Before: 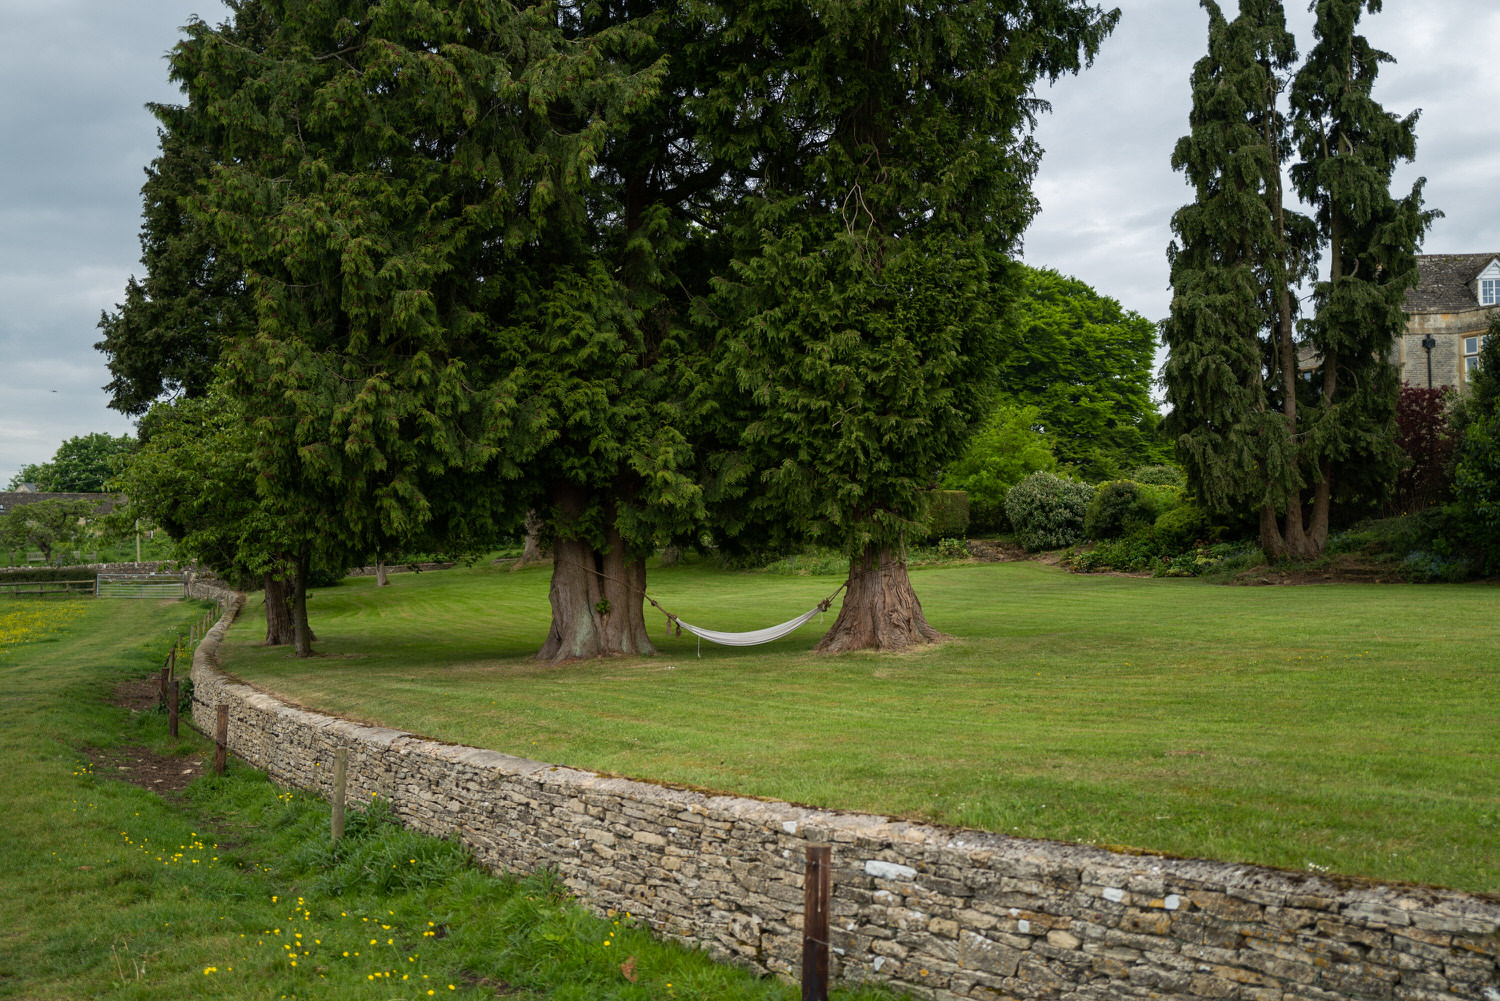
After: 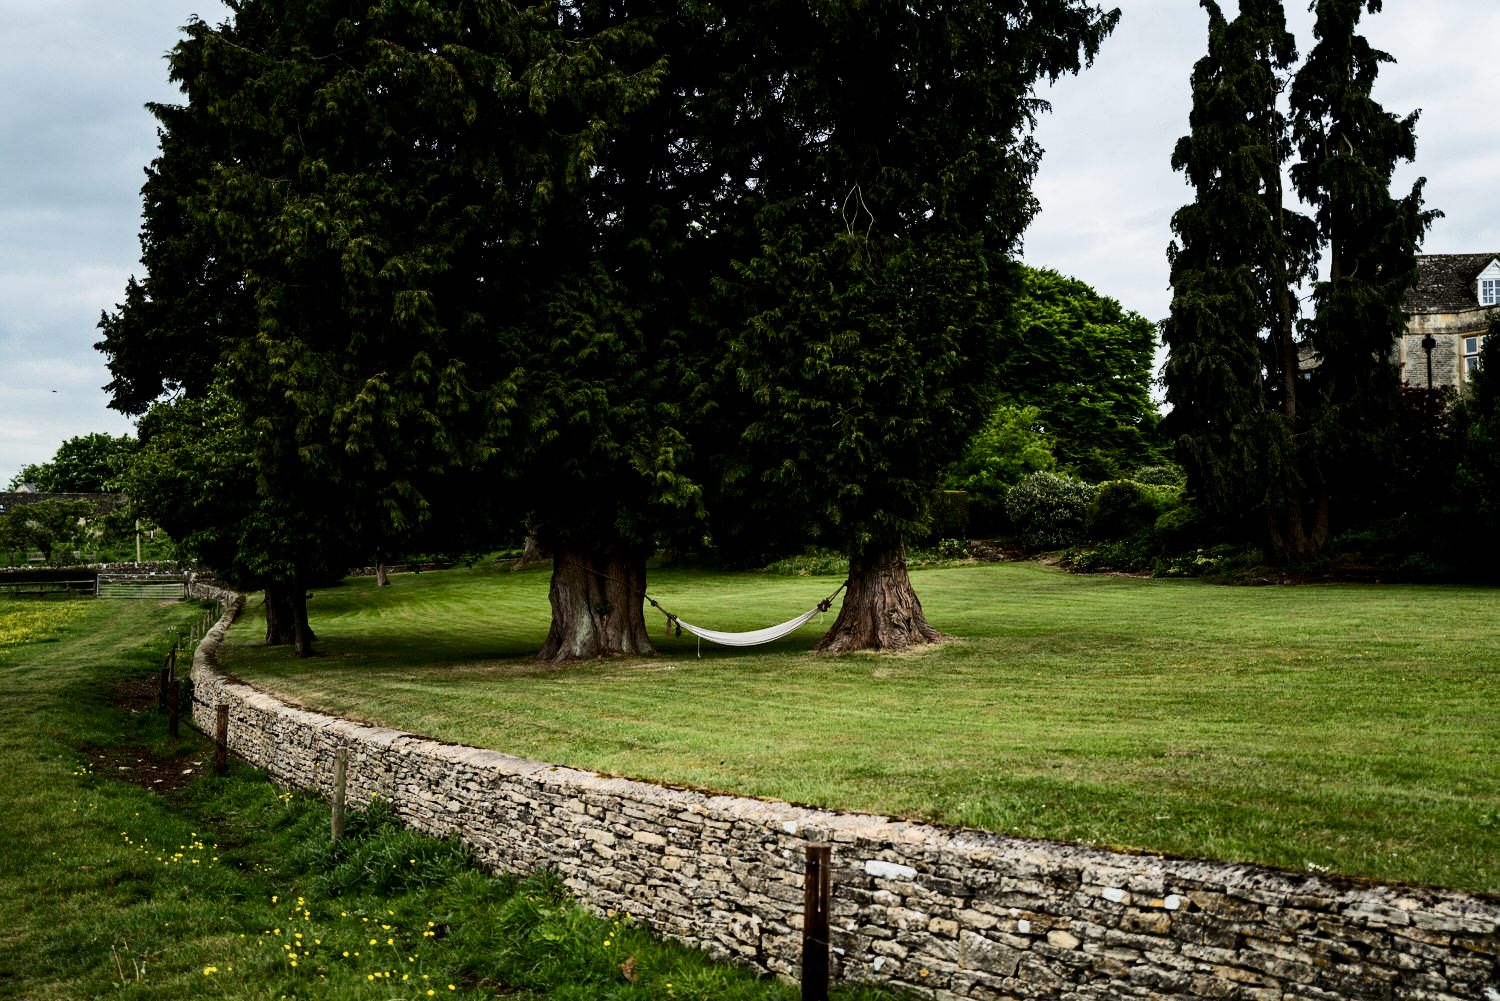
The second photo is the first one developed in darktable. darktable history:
contrast brightness saturation: contrast 0.272
haze removal: adaptive false
filmic rgb: black relative exposure -5 EV, white relative exposure 3.5 EV, hardness 3.19, contrast 1.409, highlights saturation mix -48.86%
